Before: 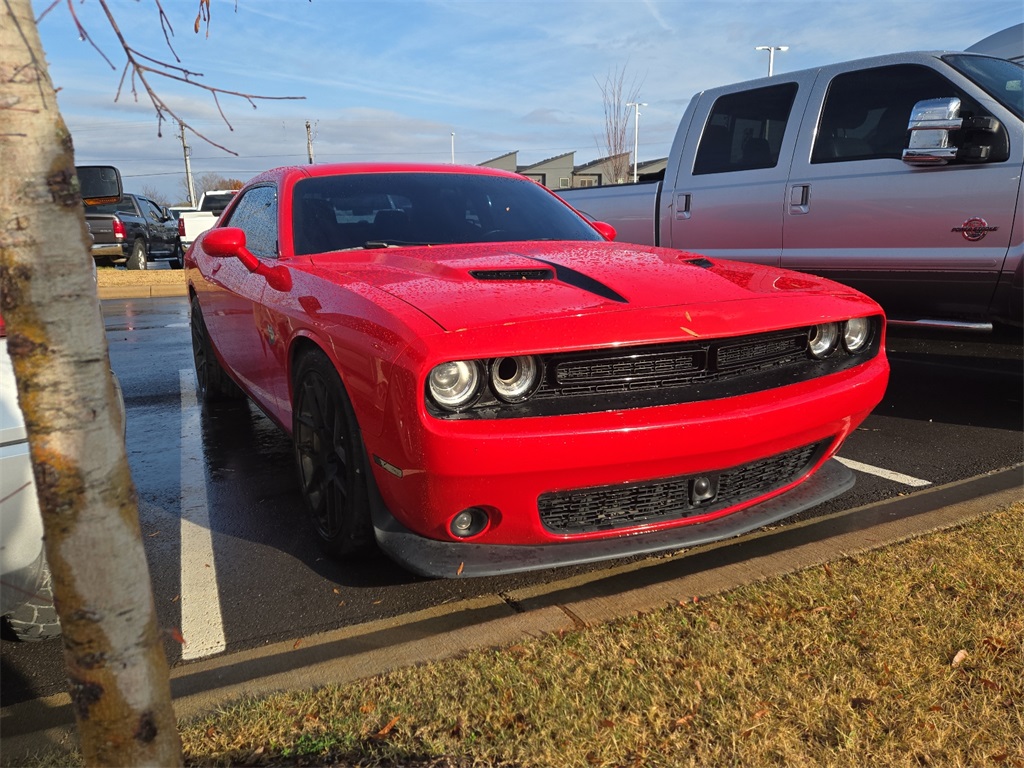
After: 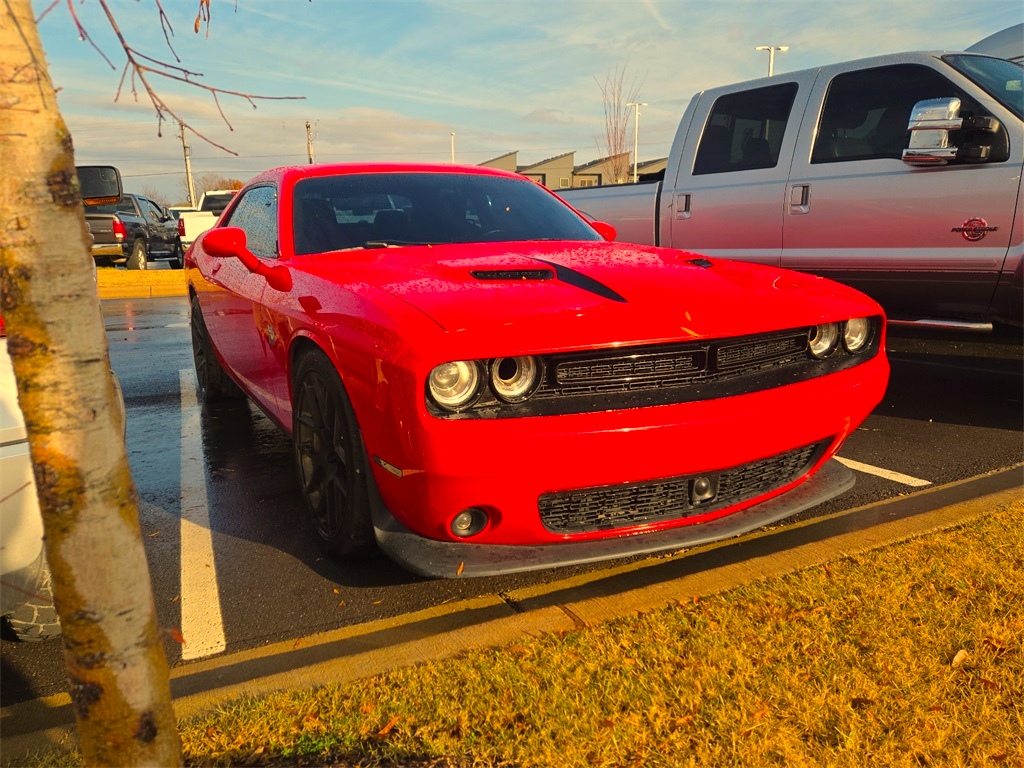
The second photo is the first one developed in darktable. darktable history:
color balance rgb: perceptual saturation grading › global saturation 25%, perceptual brilliance grading › mid-tones 10%, perceptual brilliance grading › shadows 15%, global vibrance 20%
white balance: red 1.138, green 0.996, blue 0.812
